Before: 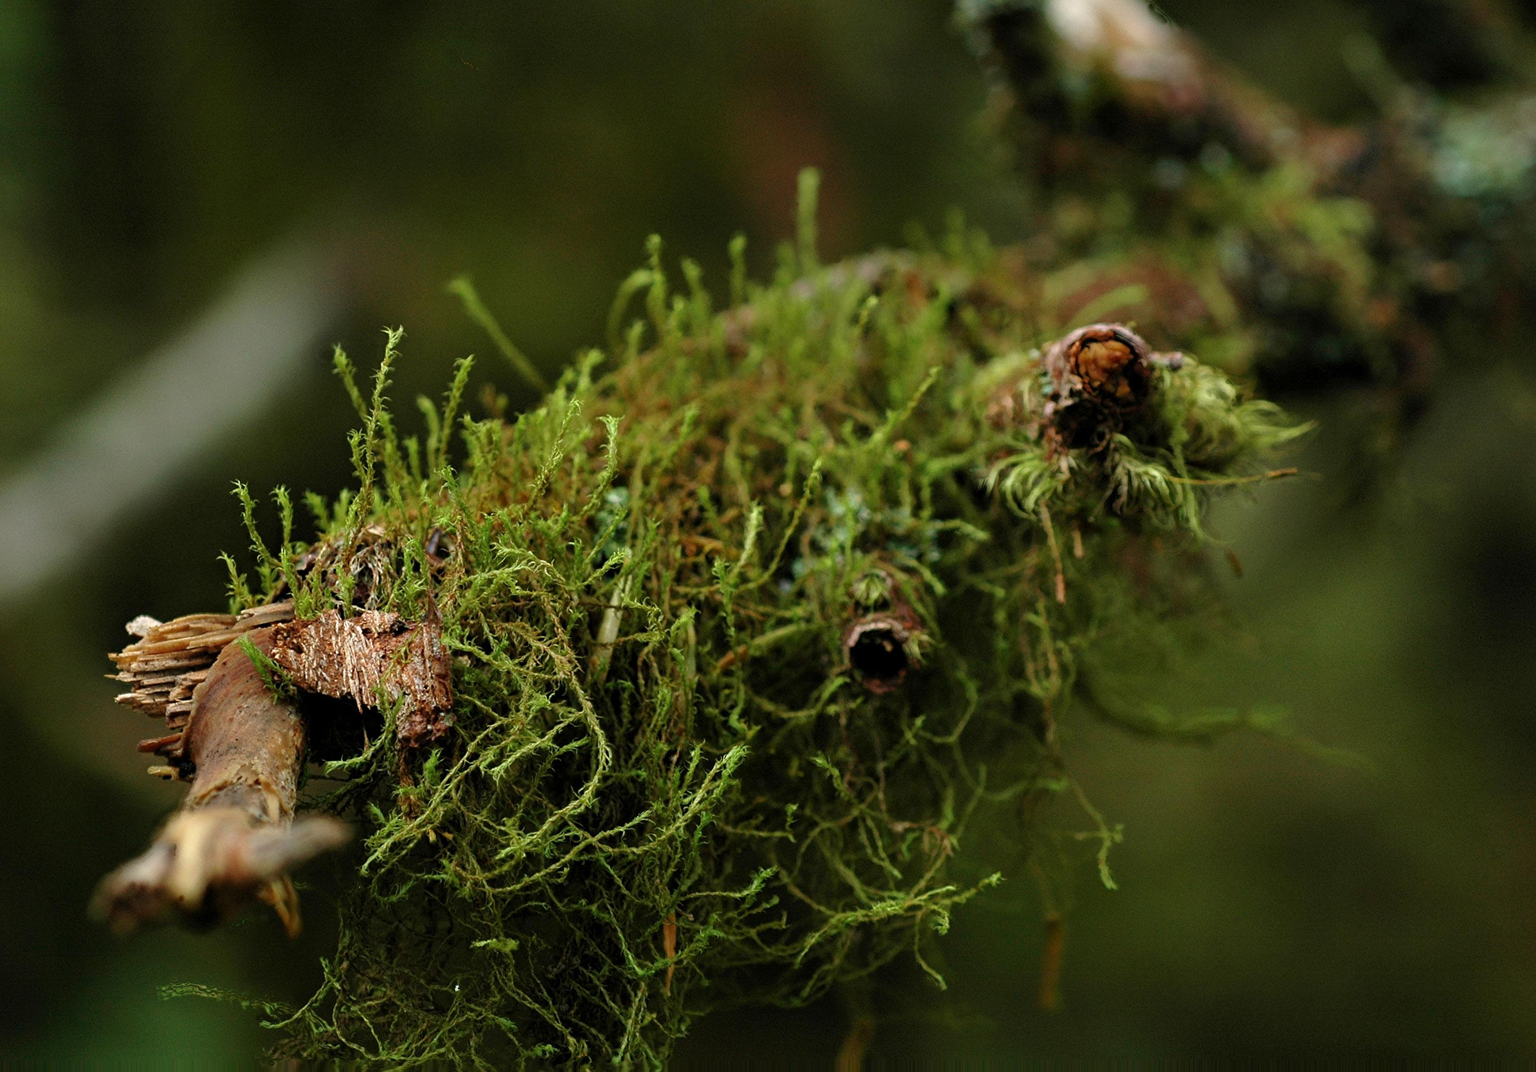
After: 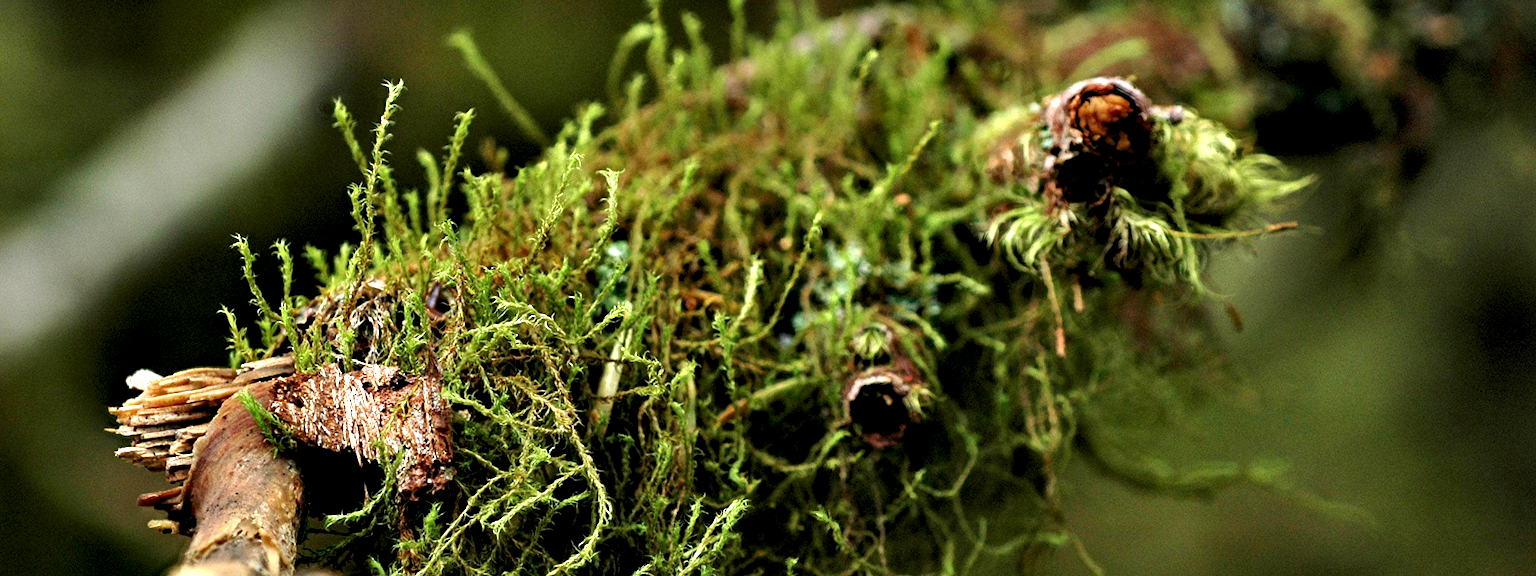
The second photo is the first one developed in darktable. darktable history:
exposure: black level correction 0.001, exposure 0.499 EV, compensate highlight preservation false
crop and rotate: top 23.009%, bottom 23.156%
contrast equalizer: octaves 7, y [[0.6 ×6], [0.55 ×6], [0 ×6], [0 ×6], [0 ×6]]
